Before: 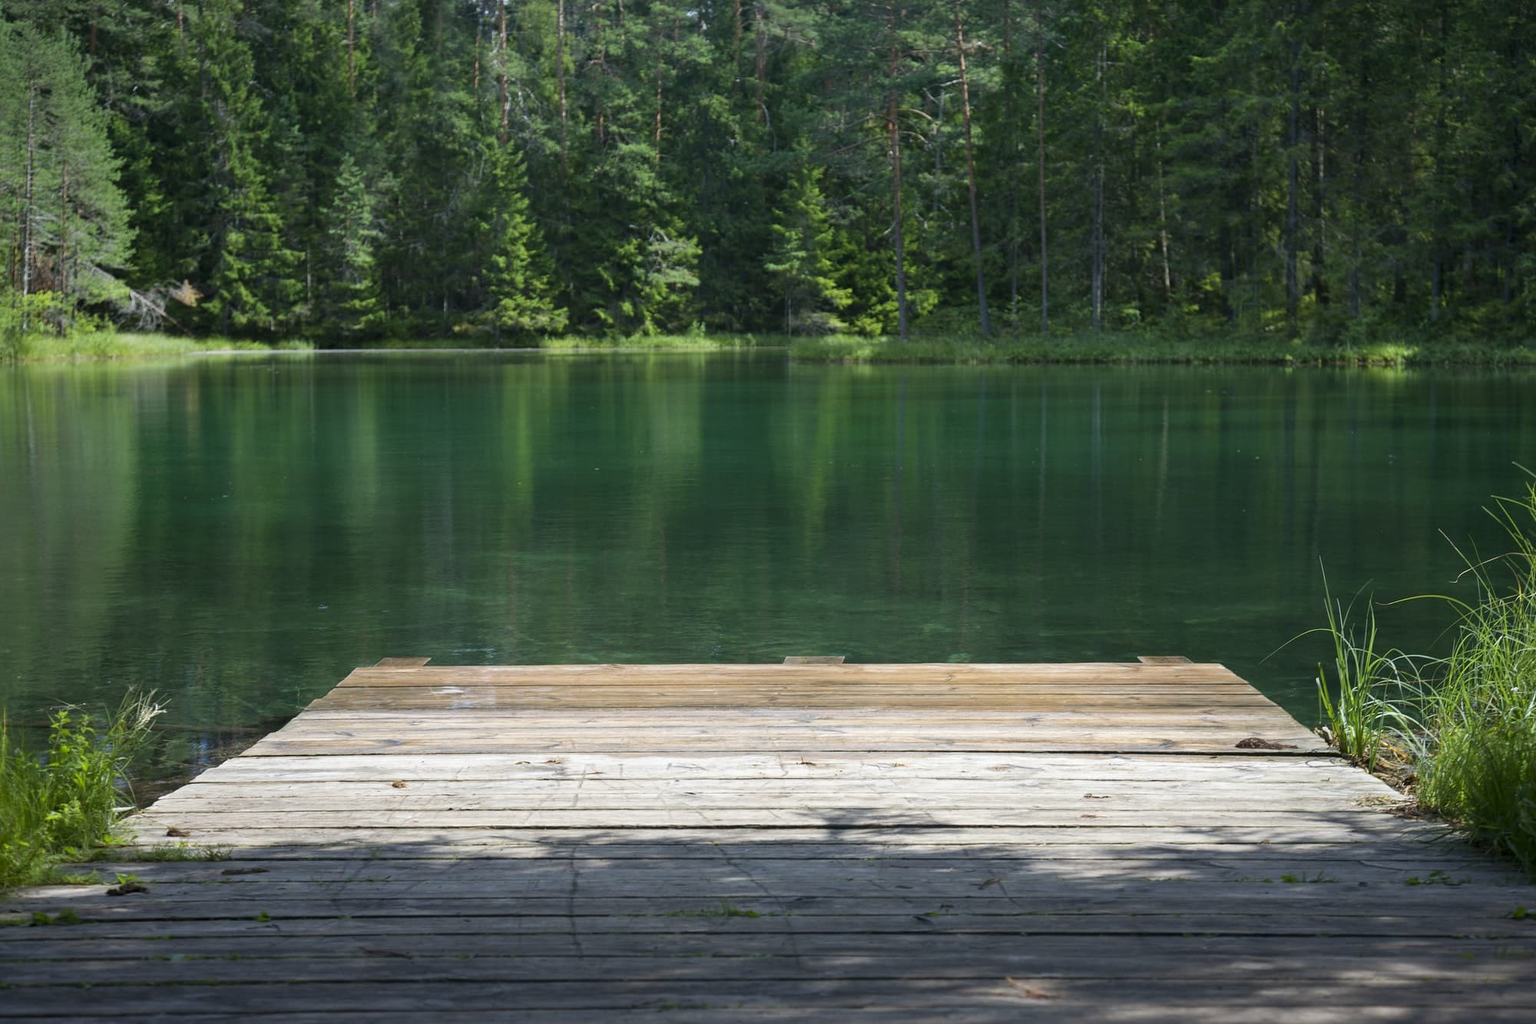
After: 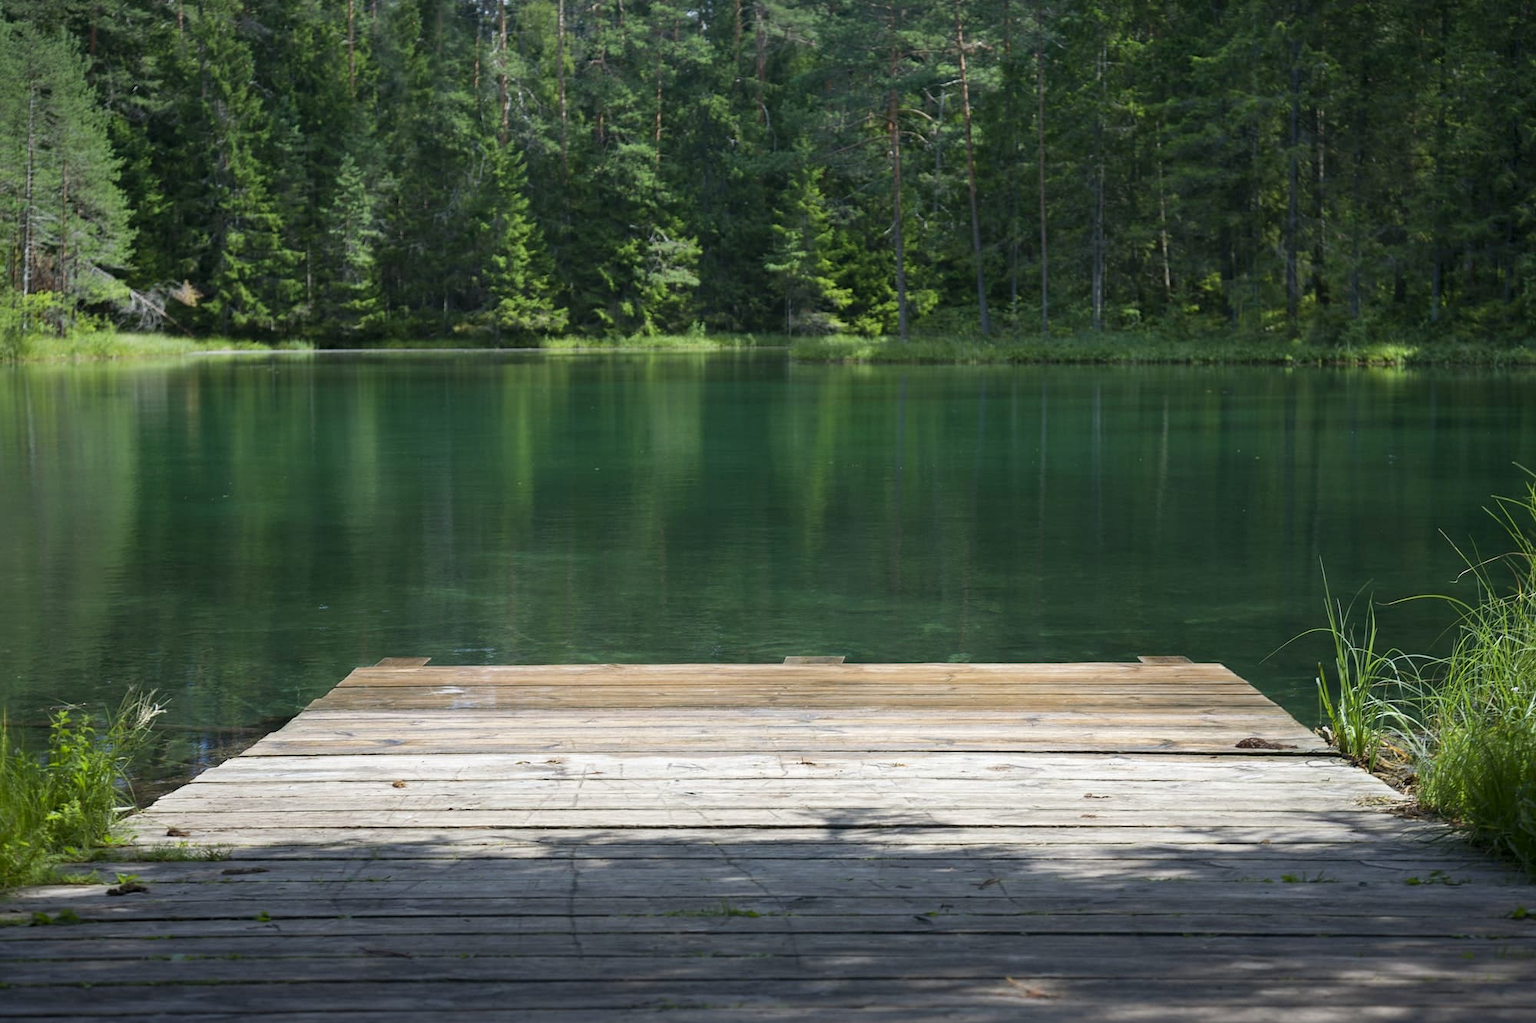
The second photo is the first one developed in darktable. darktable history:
exposure: black level correction 0.001, exposure 0.017 EV, compensate highlight preservation false
